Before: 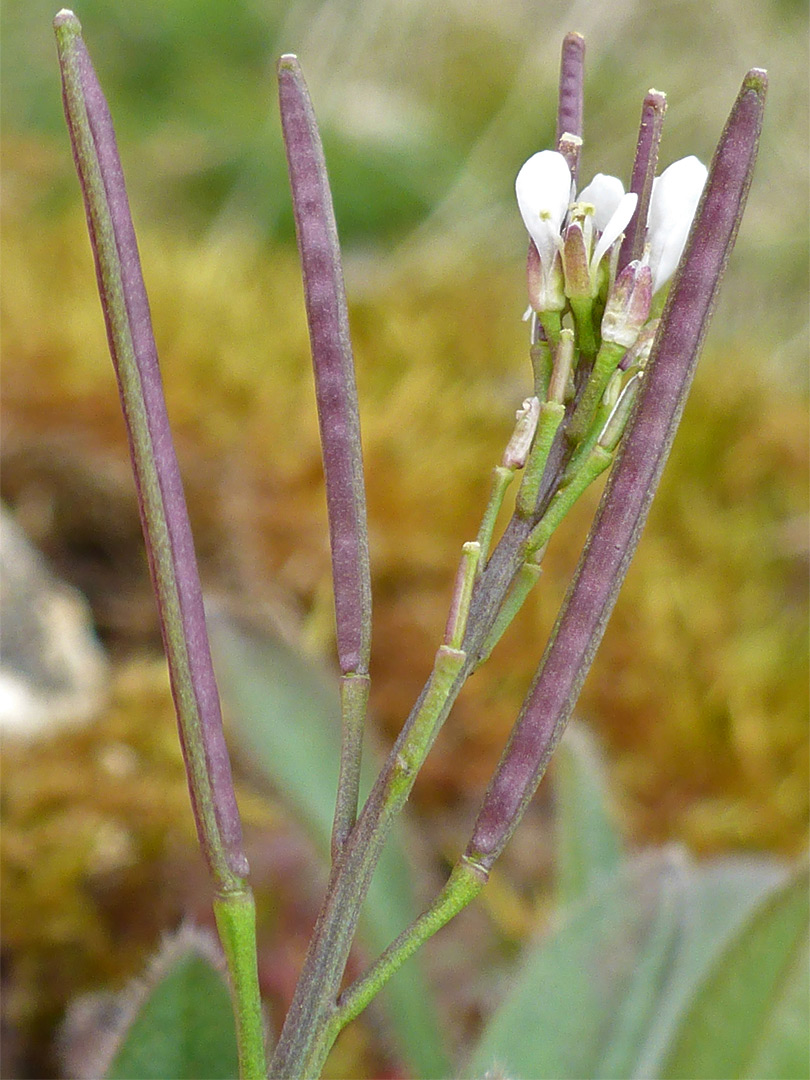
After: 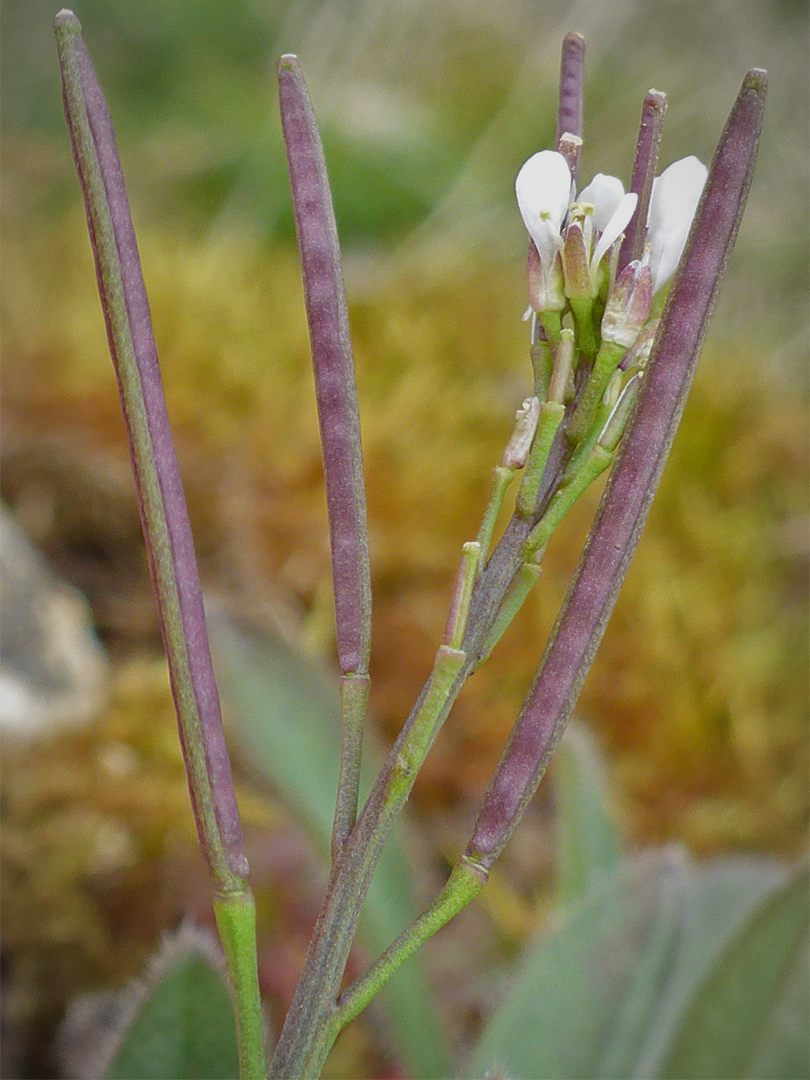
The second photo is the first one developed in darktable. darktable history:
tone equalizer: -8 EV 0.25 EV, -7 EV 0.417 EV, -6 EV 0.417 EV, -5 EV 0.25 EV, -3 EV -0.25 EV, -2 EV -0.417 EV, -1 EV -0.417 EV, +0 EV -0.25 EV, edges refinement/feathering 500, mask exposure compensation -1.57 EV, preserve details guided filter
vignetting: fall-off radius 70%, automatic ratio true
